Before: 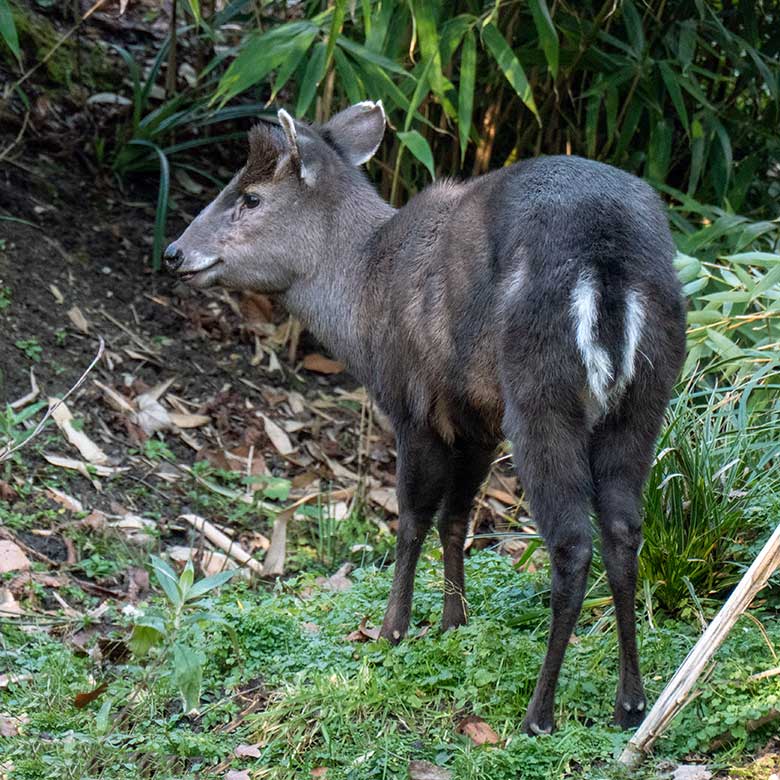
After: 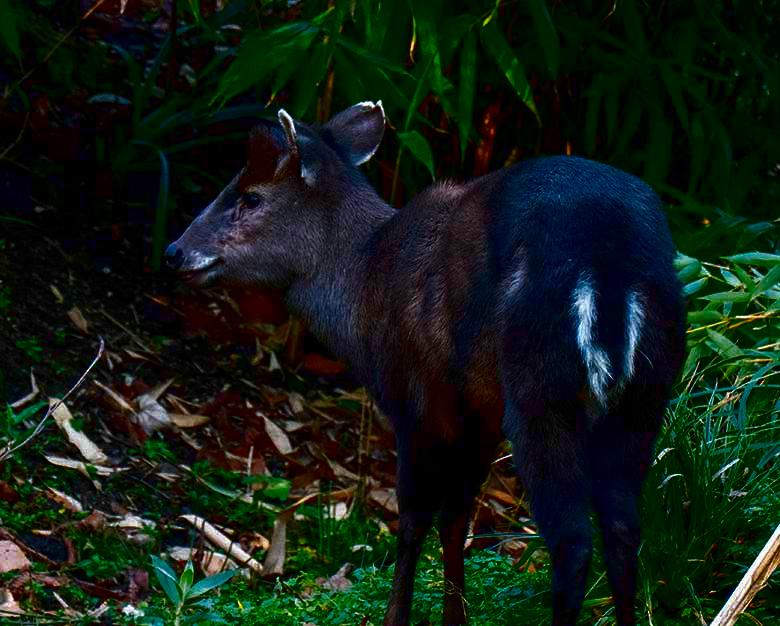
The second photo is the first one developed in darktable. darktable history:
contrast brightness saturation: brightness -0.992, saturation 0.998
crop: bottom 19.655%
